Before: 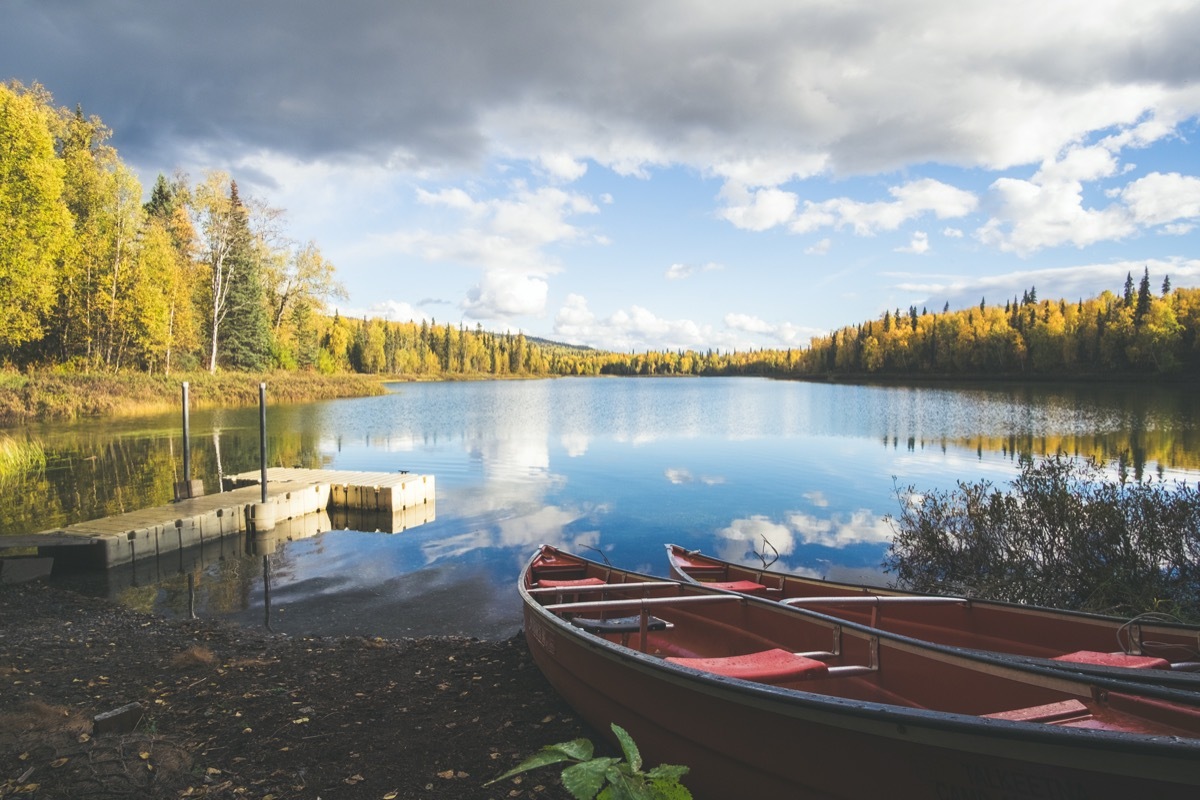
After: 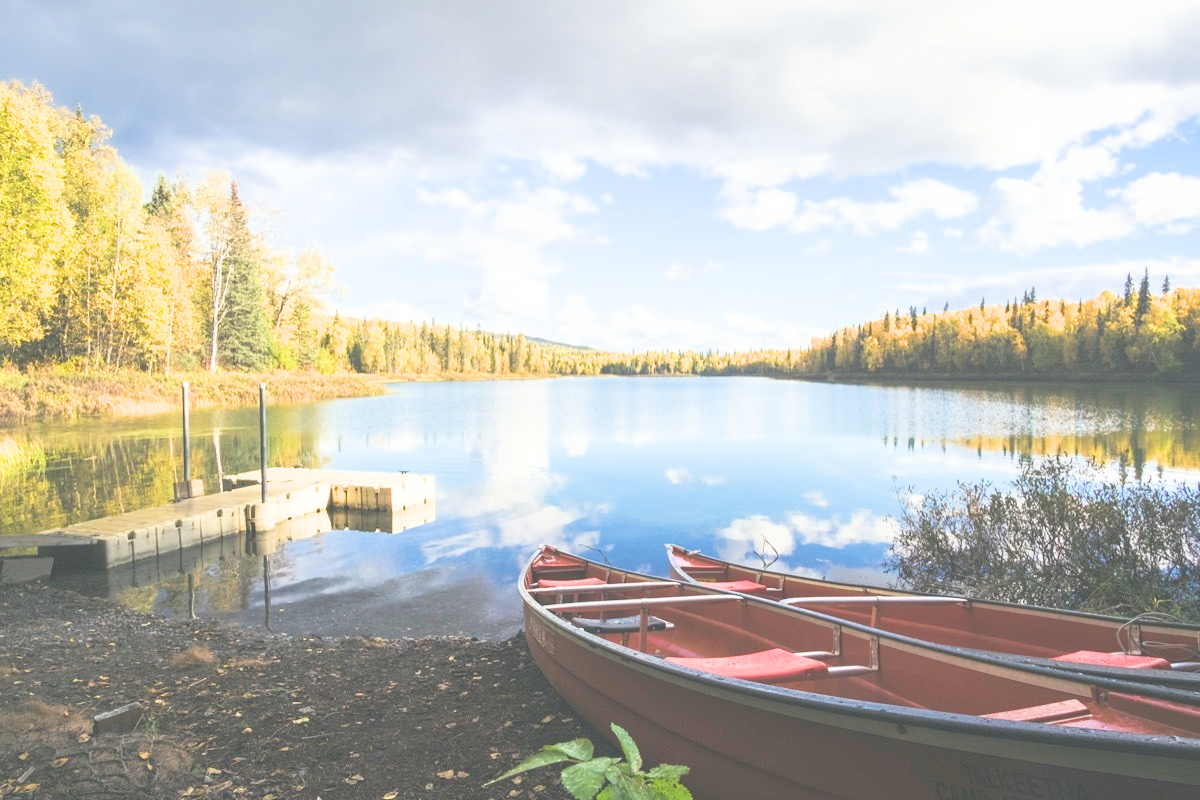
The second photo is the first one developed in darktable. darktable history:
exposure: exposure 1.999 EV, compensate highlight preservation false
filmic rgb: black relative exposure -7.65 EV, white relative exposure 4.56 EV, hardness 3.61
